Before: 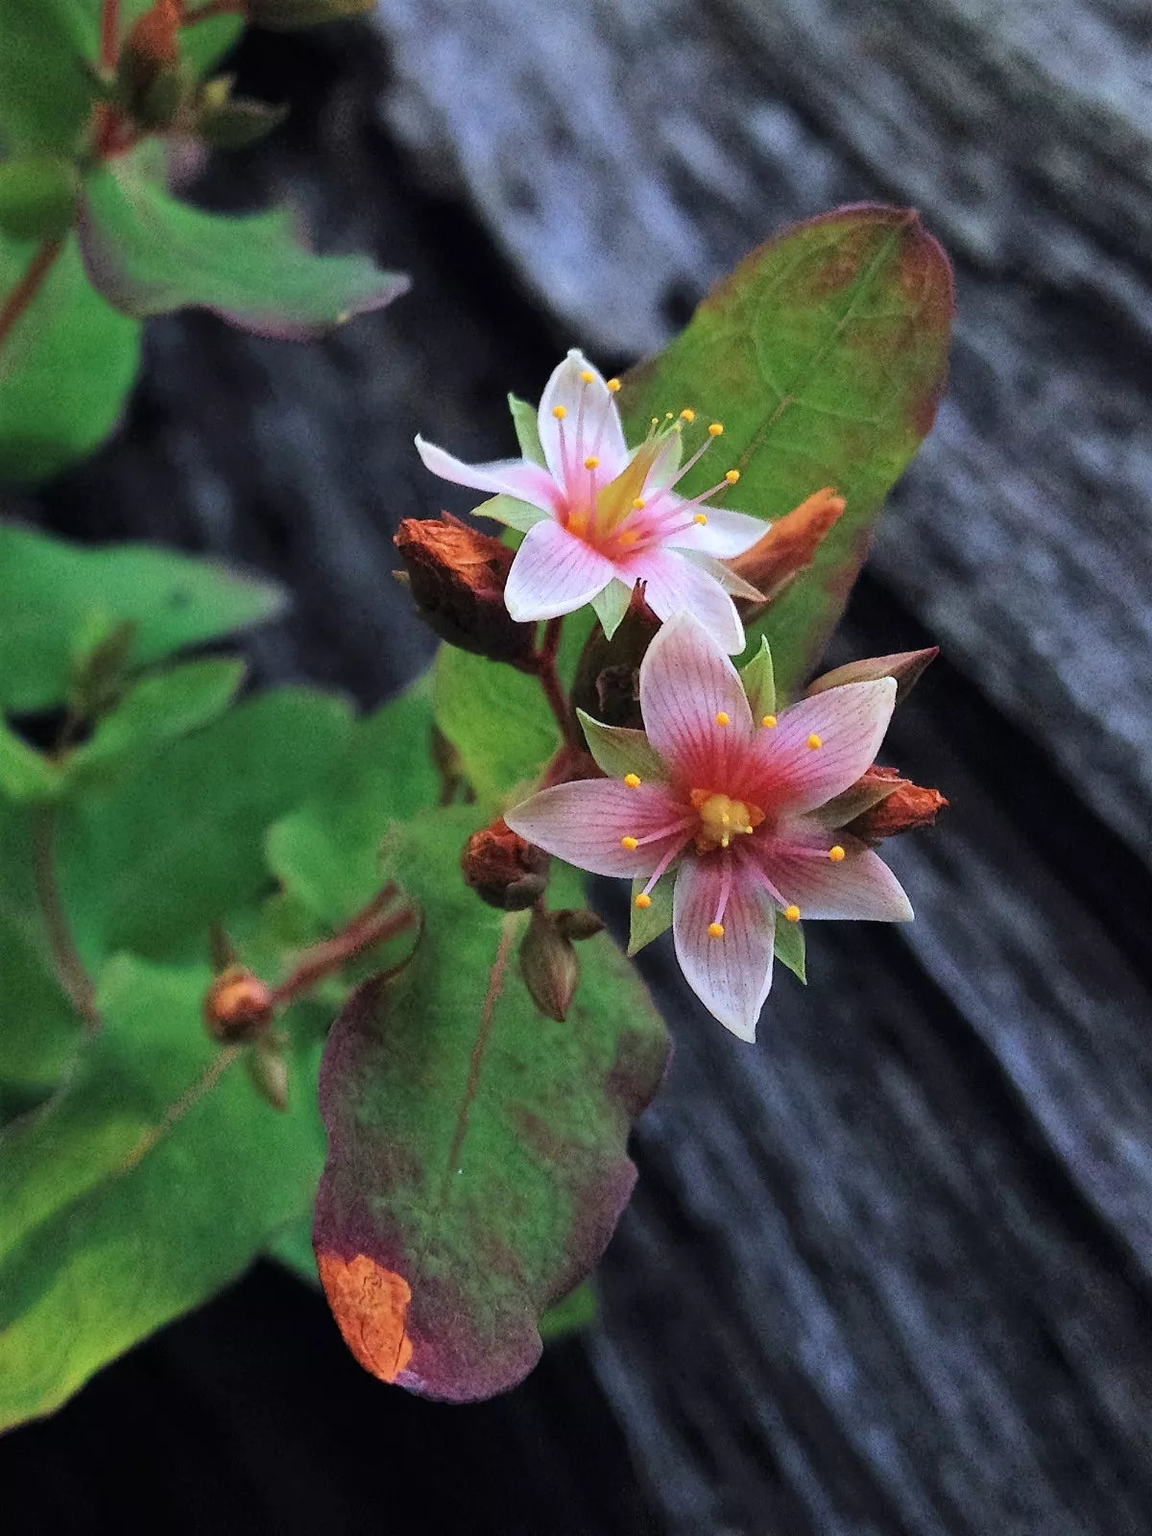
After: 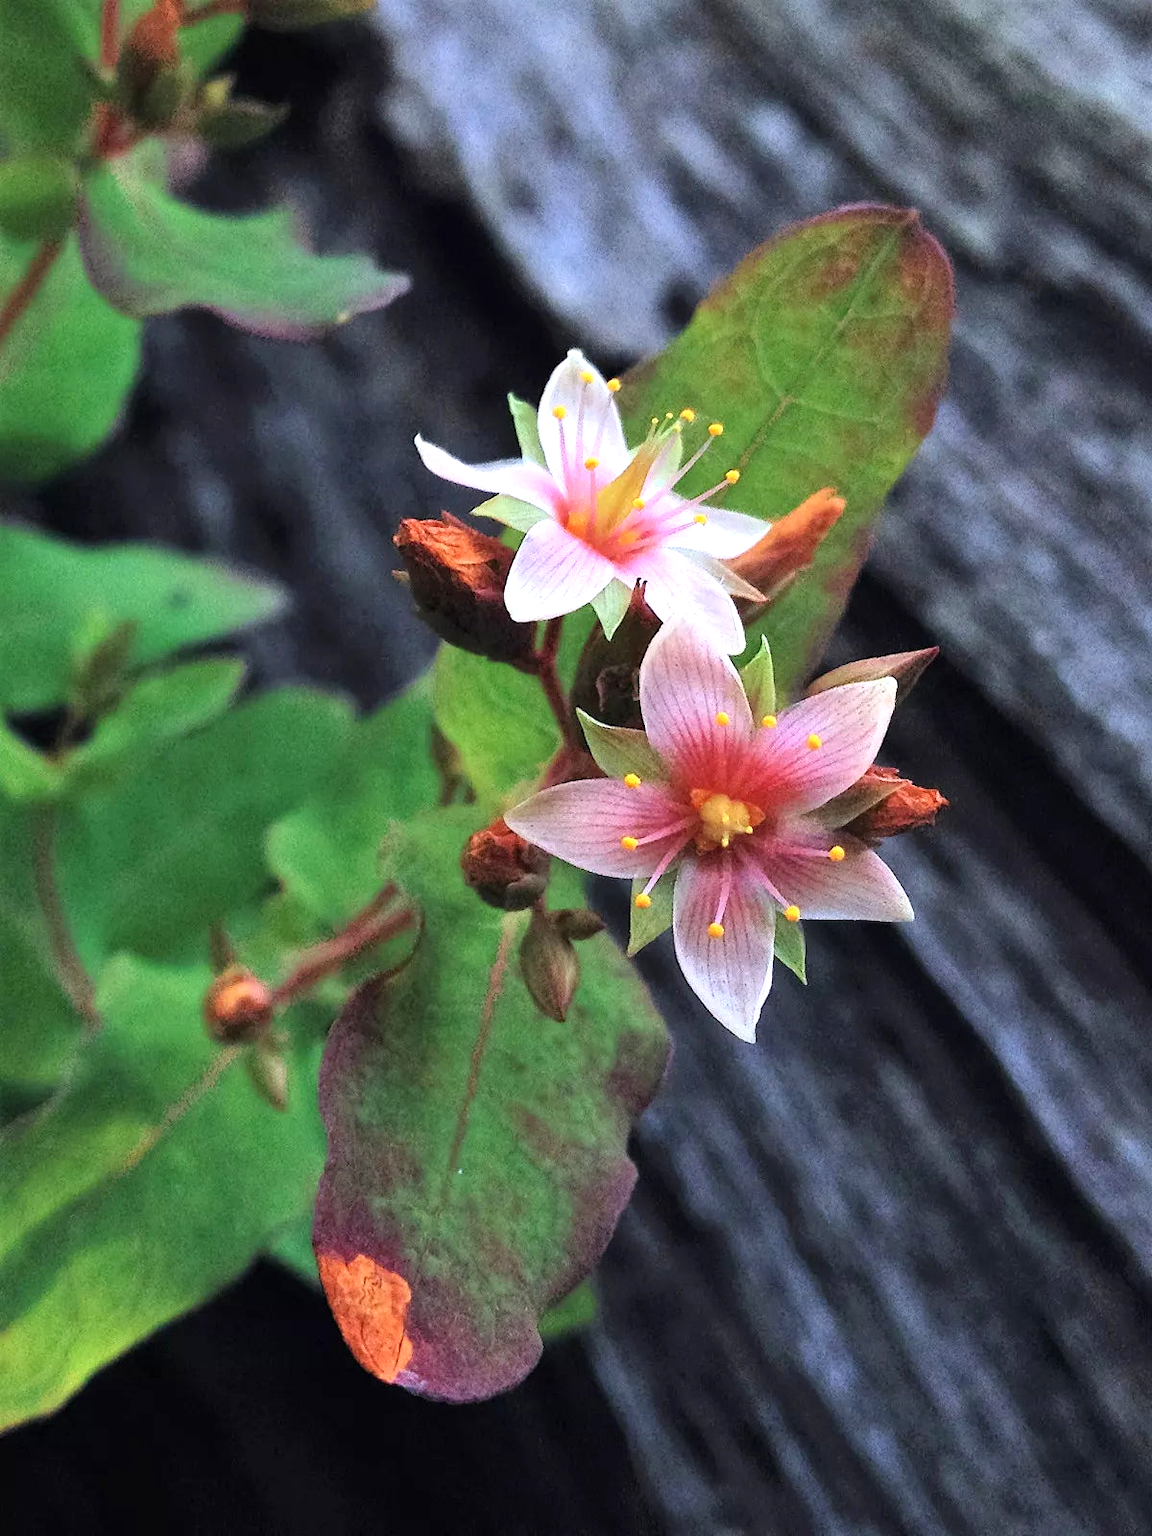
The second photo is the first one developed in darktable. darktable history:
exposure: exposure 0.609 EV, compensate exposure bias true, compensate highlight preservation false
